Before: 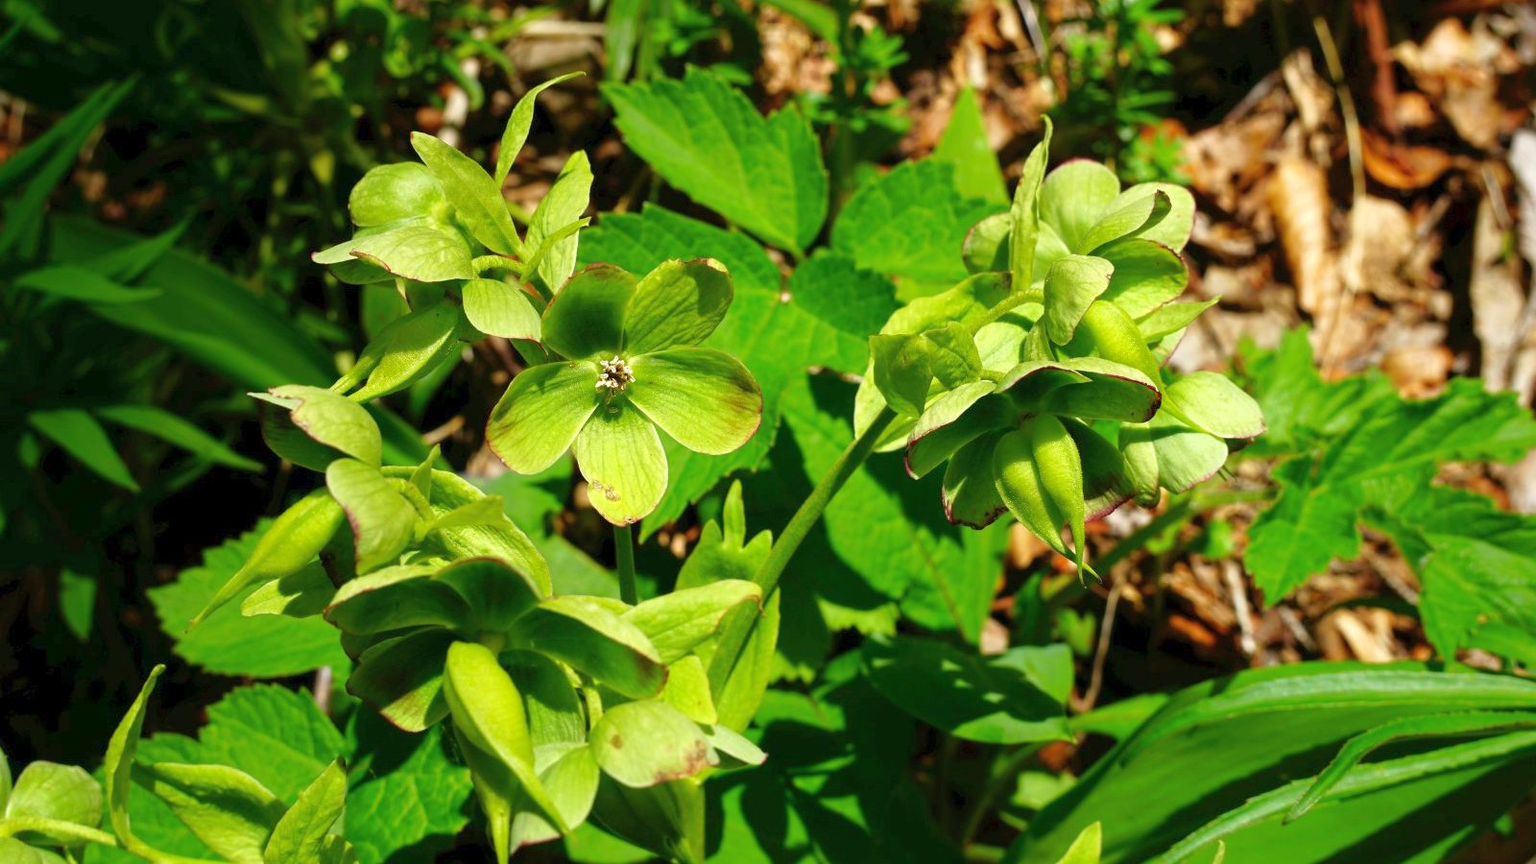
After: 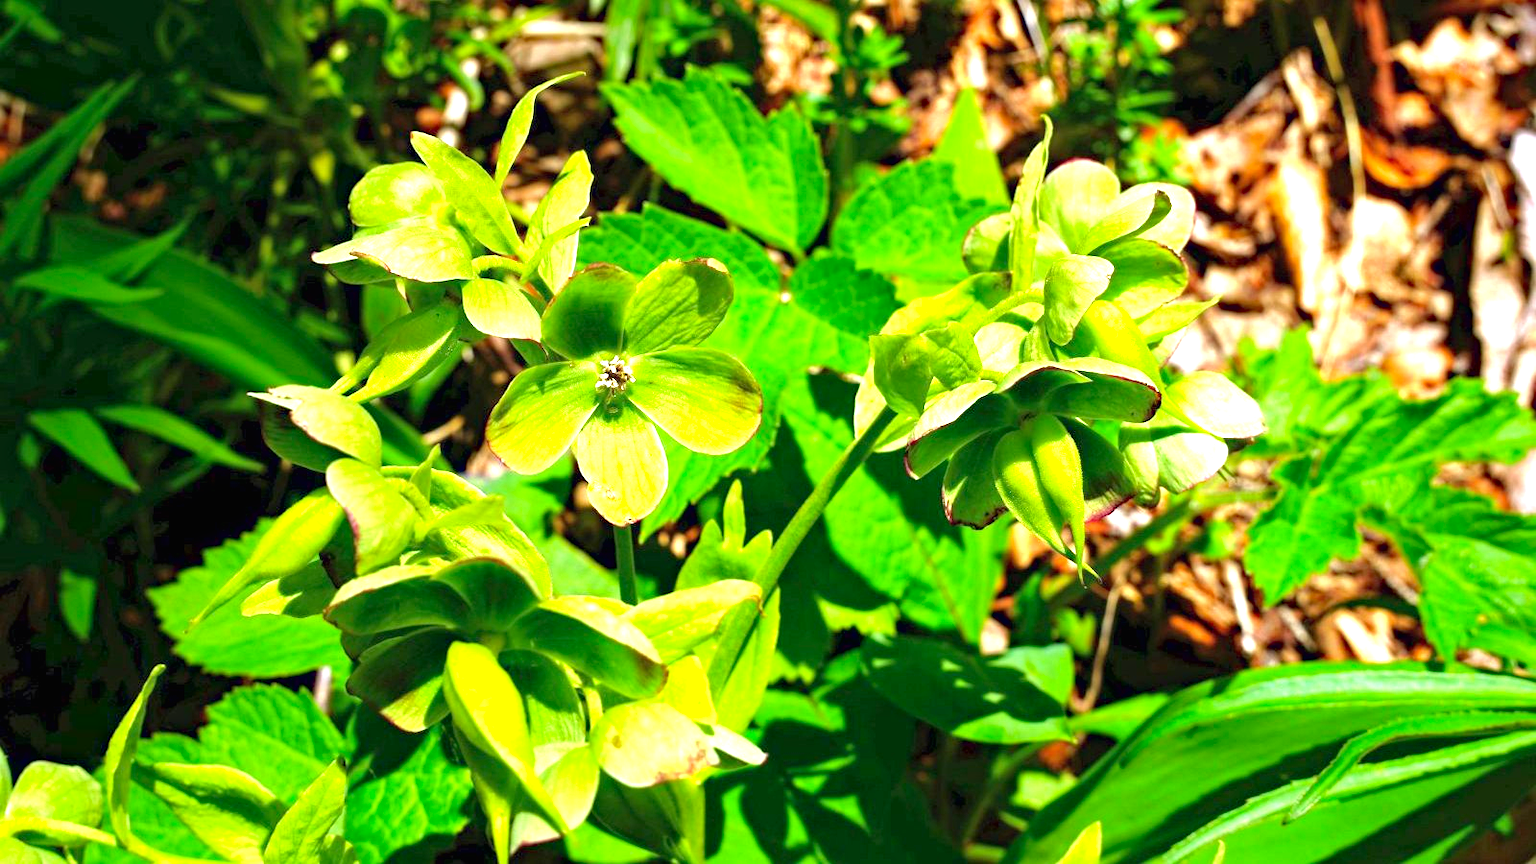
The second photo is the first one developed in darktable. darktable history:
contrast brightness saturation: contrast -0.02, brightness -0.01, saturation 0.03
white balance: red 0.976, blue 1.04
haze removal: strength 0.29, distance 0.25, compatibility mode true, adaptive false
exposure: exposure 1.16 EV, compensate exposure bias true, compensate highlight preservation false
